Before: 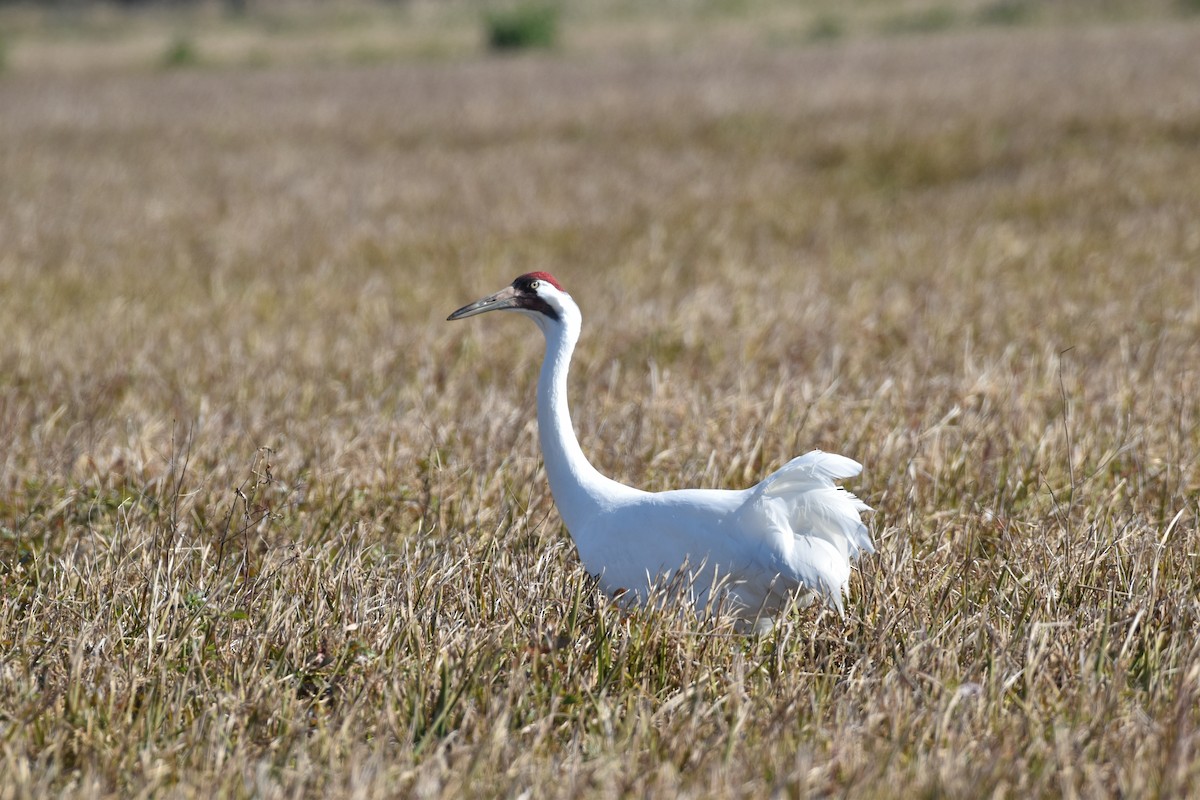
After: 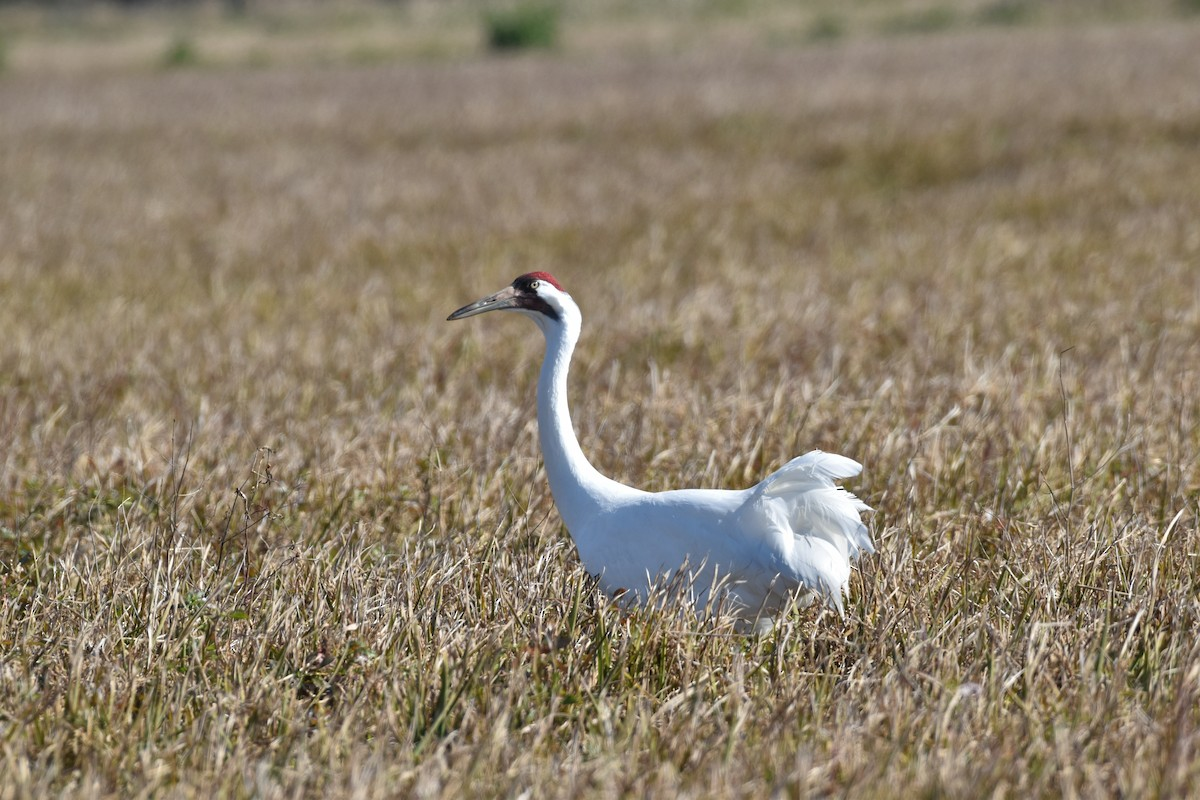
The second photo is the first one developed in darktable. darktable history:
shadows and highlights: shadows 21.01, highlights -82.48, soften with gaussian
